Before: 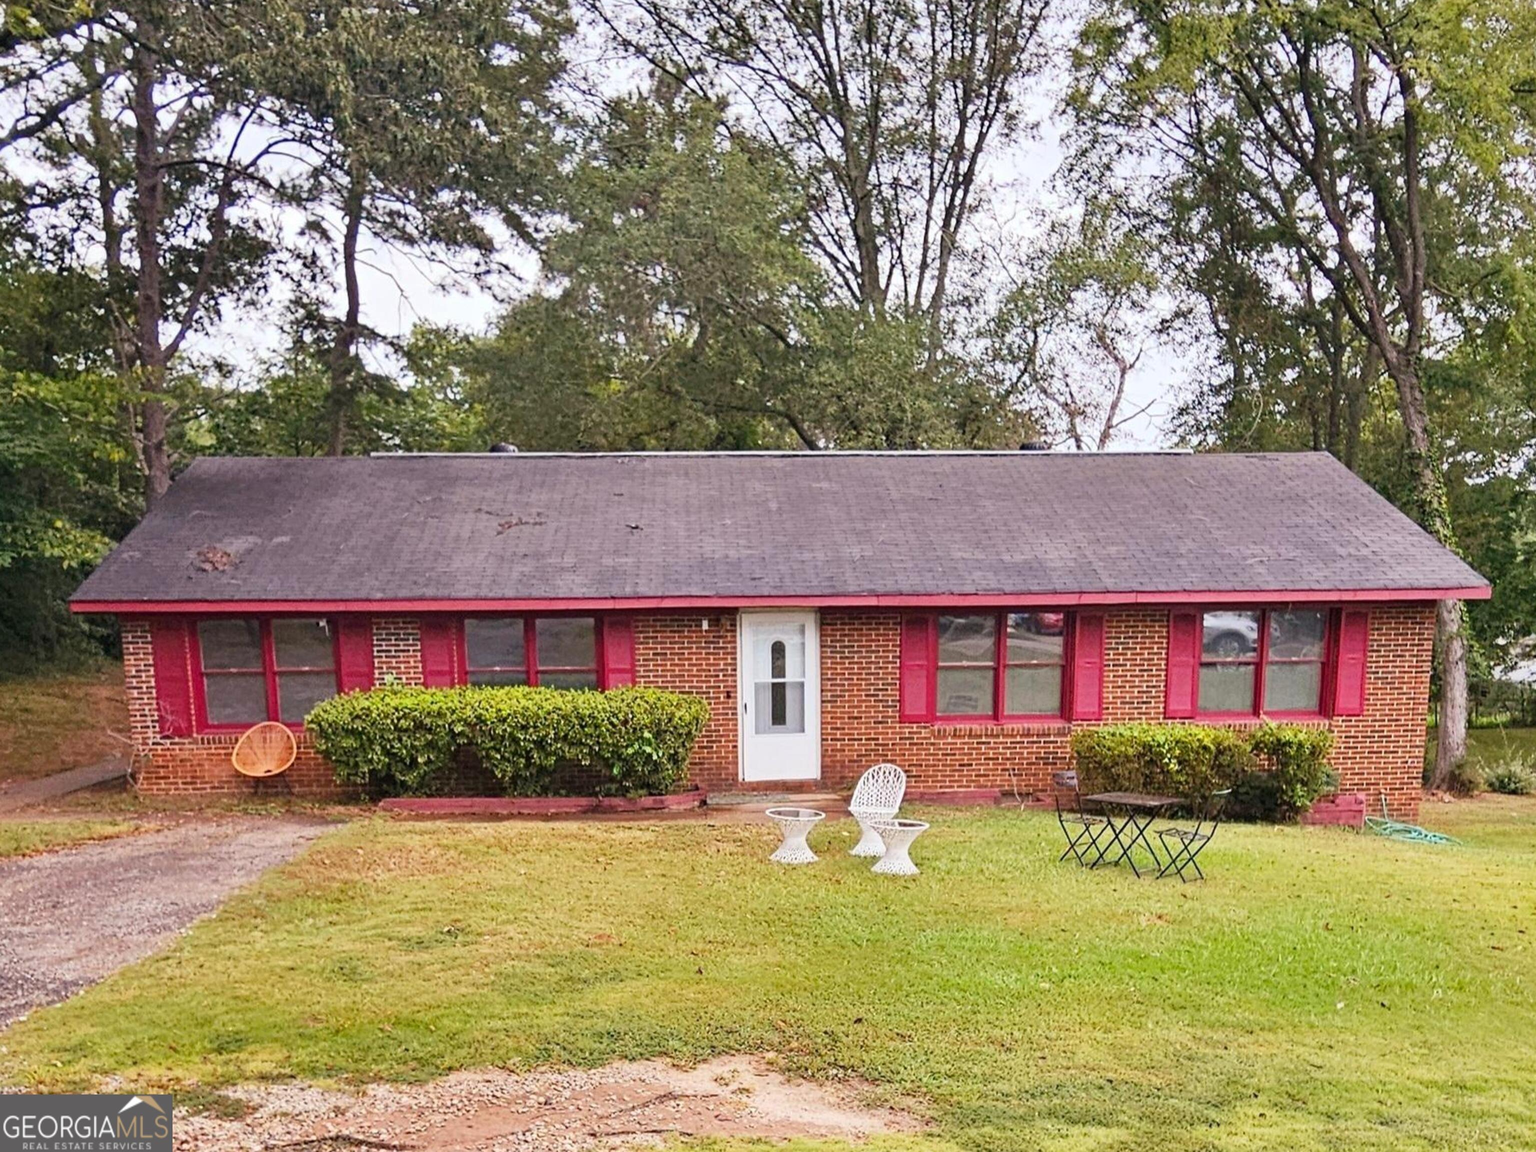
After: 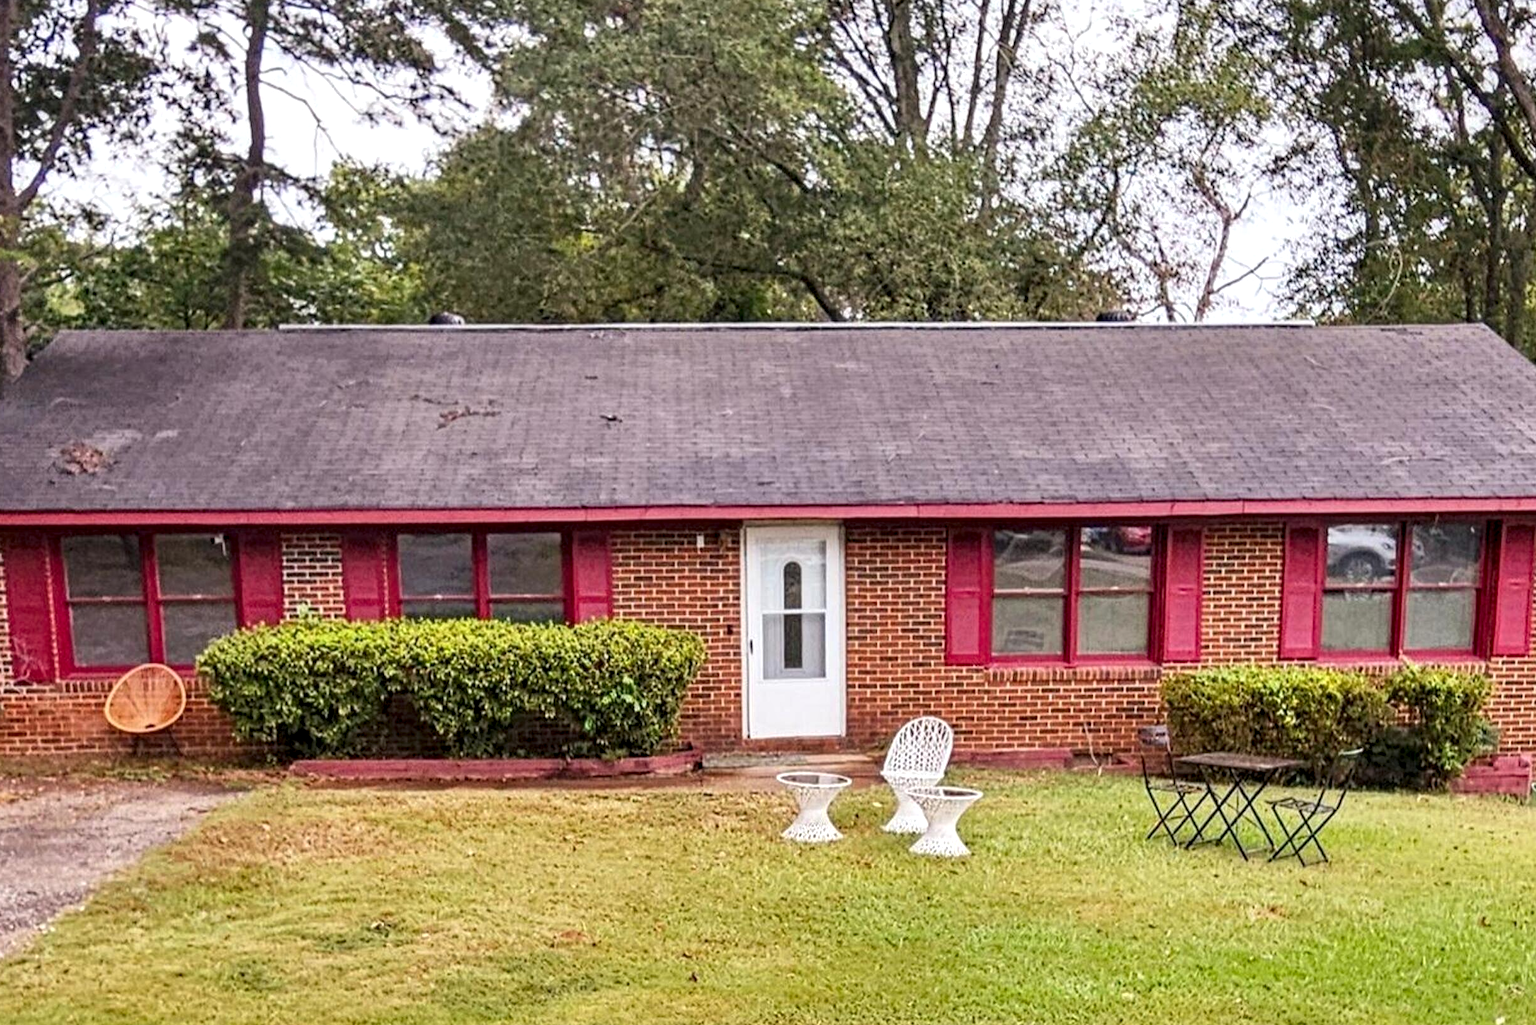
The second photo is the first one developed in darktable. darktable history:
local contrast: detail 142%
crop: left 9.712%, top 16.928%, right 10.845%, bottom 12.332%
